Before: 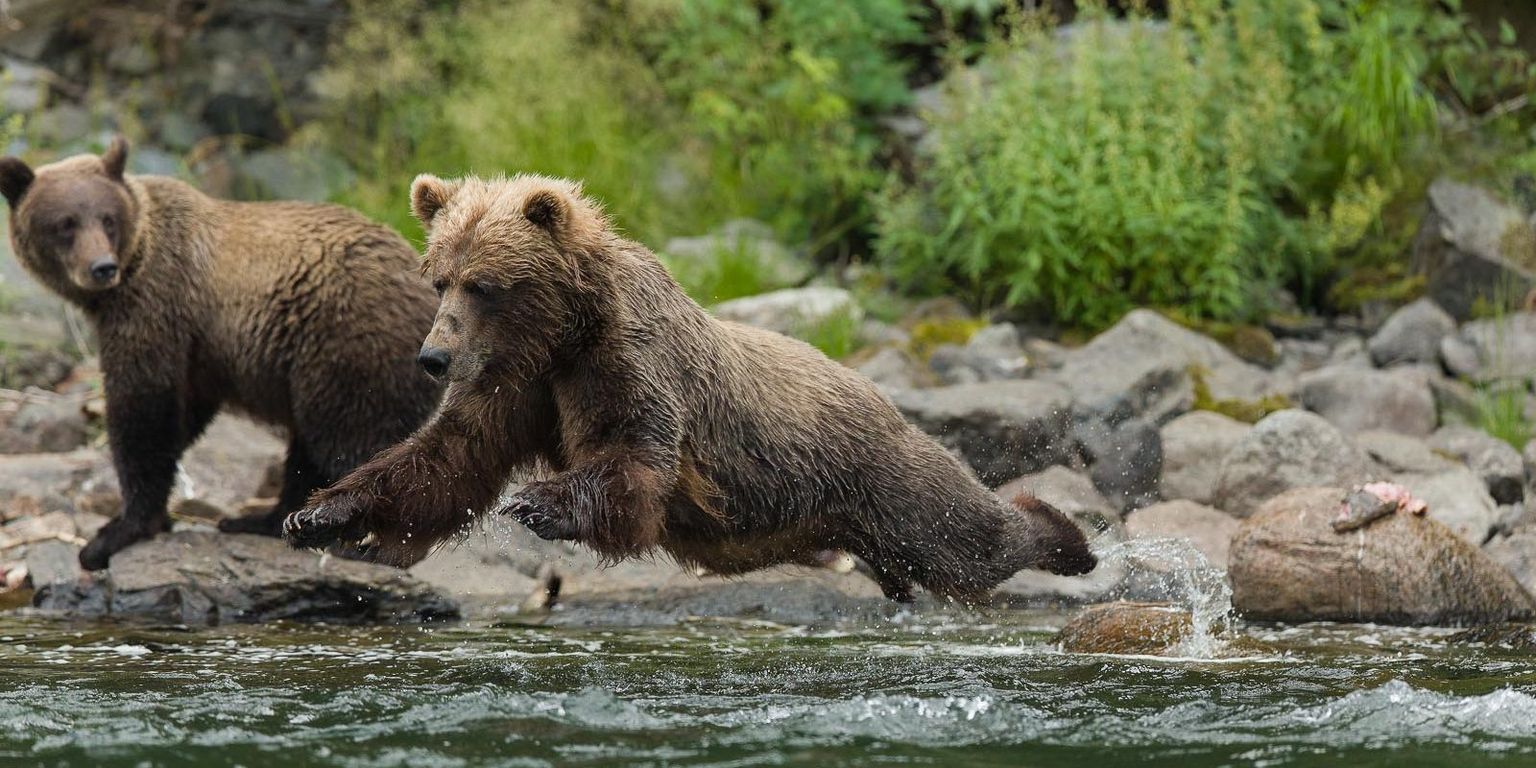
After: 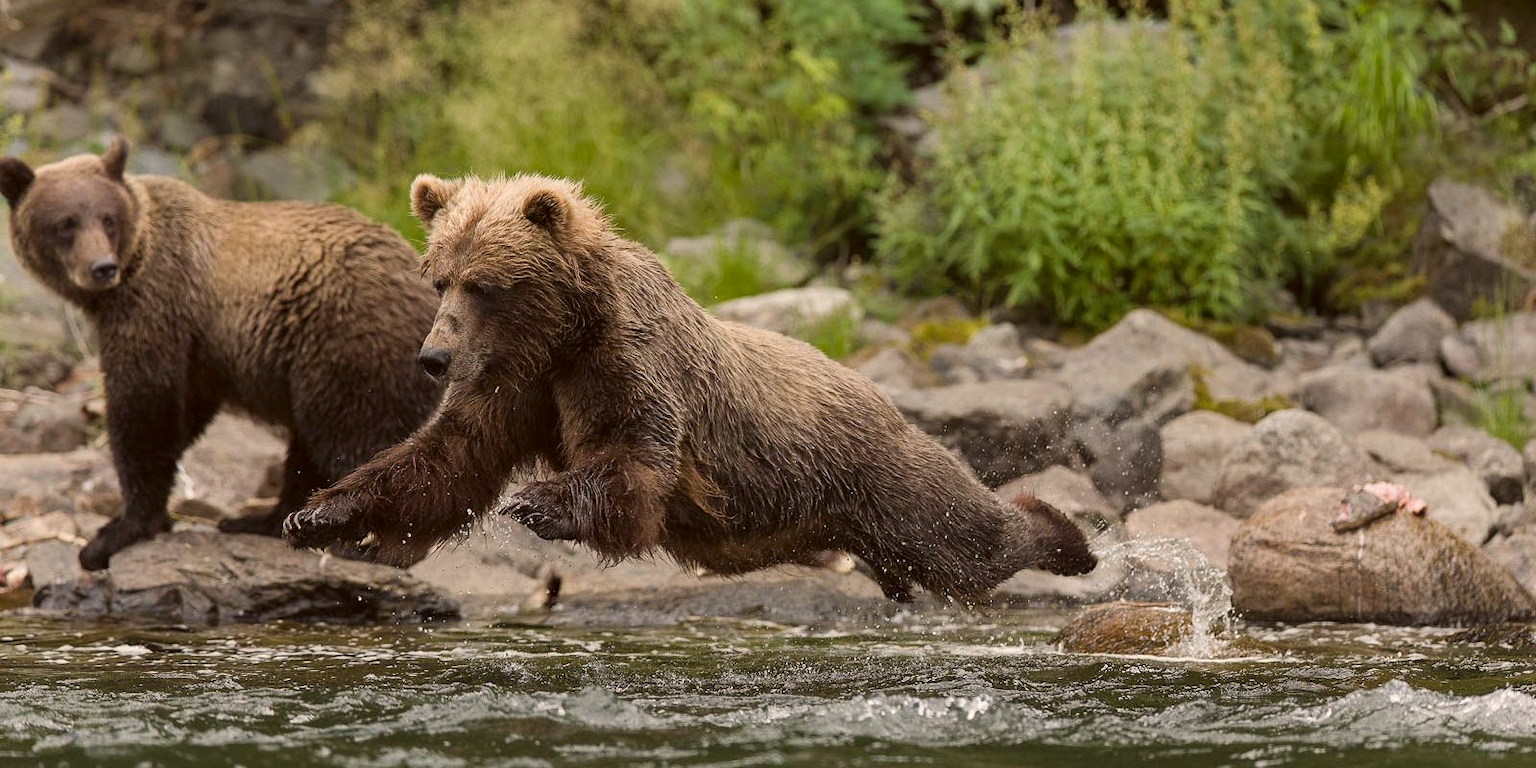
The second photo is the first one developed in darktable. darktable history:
color correction: highlights a* 6.27, highlights b* 8.19, shadows a* 5.94, shadows b* 7.23, saturation 0.9
